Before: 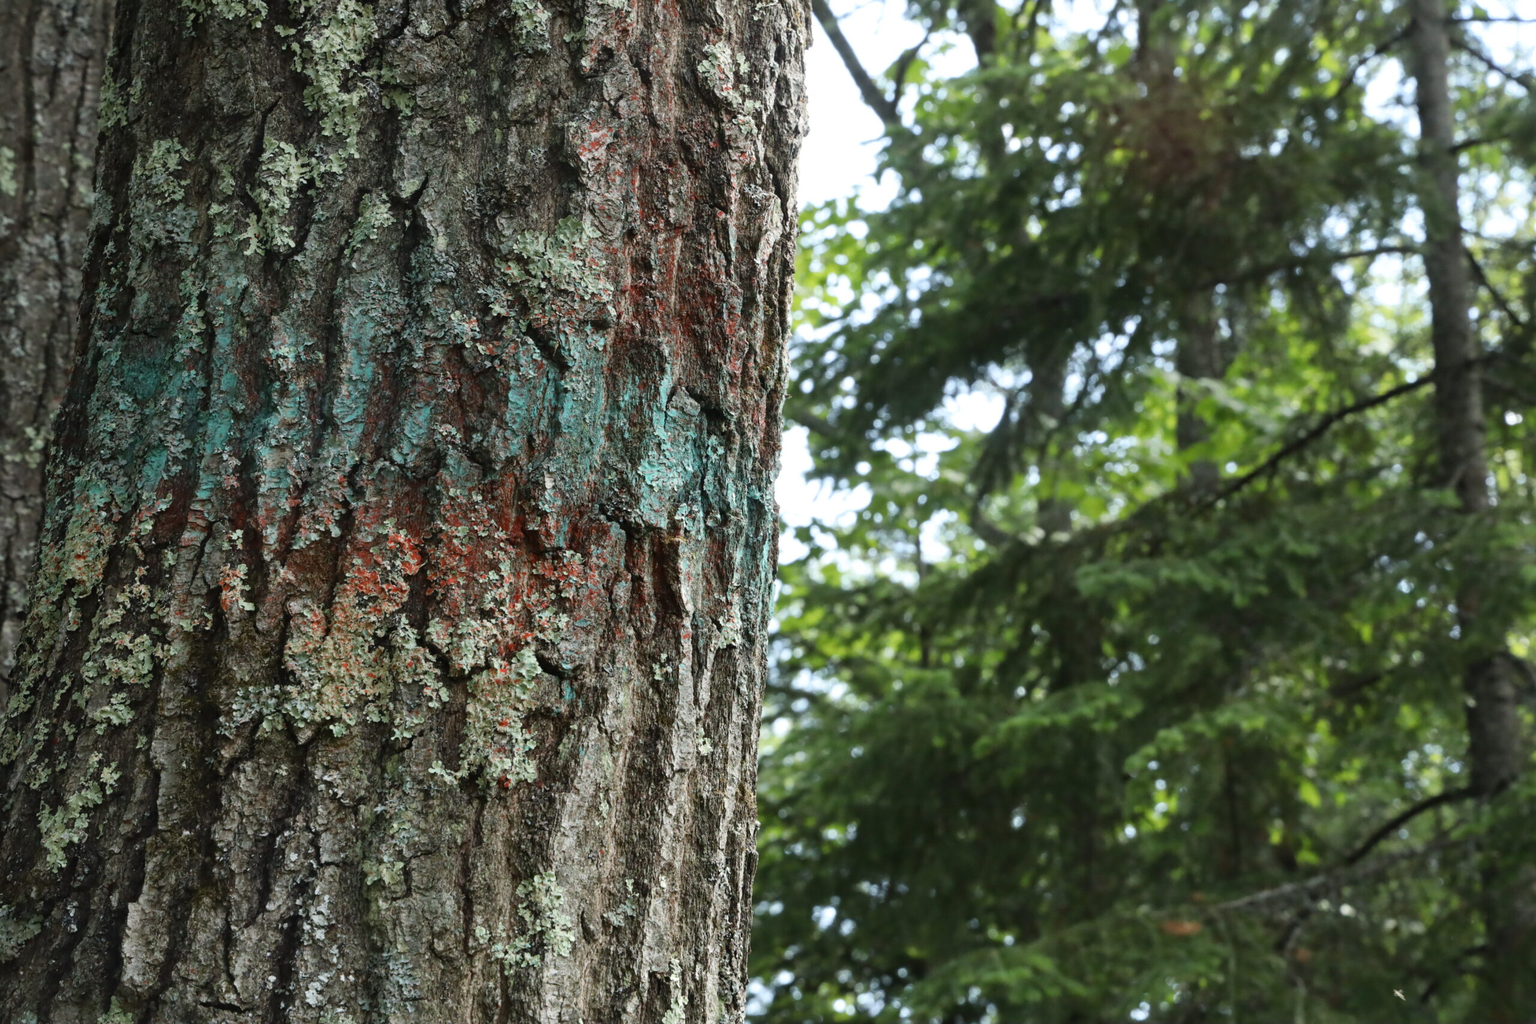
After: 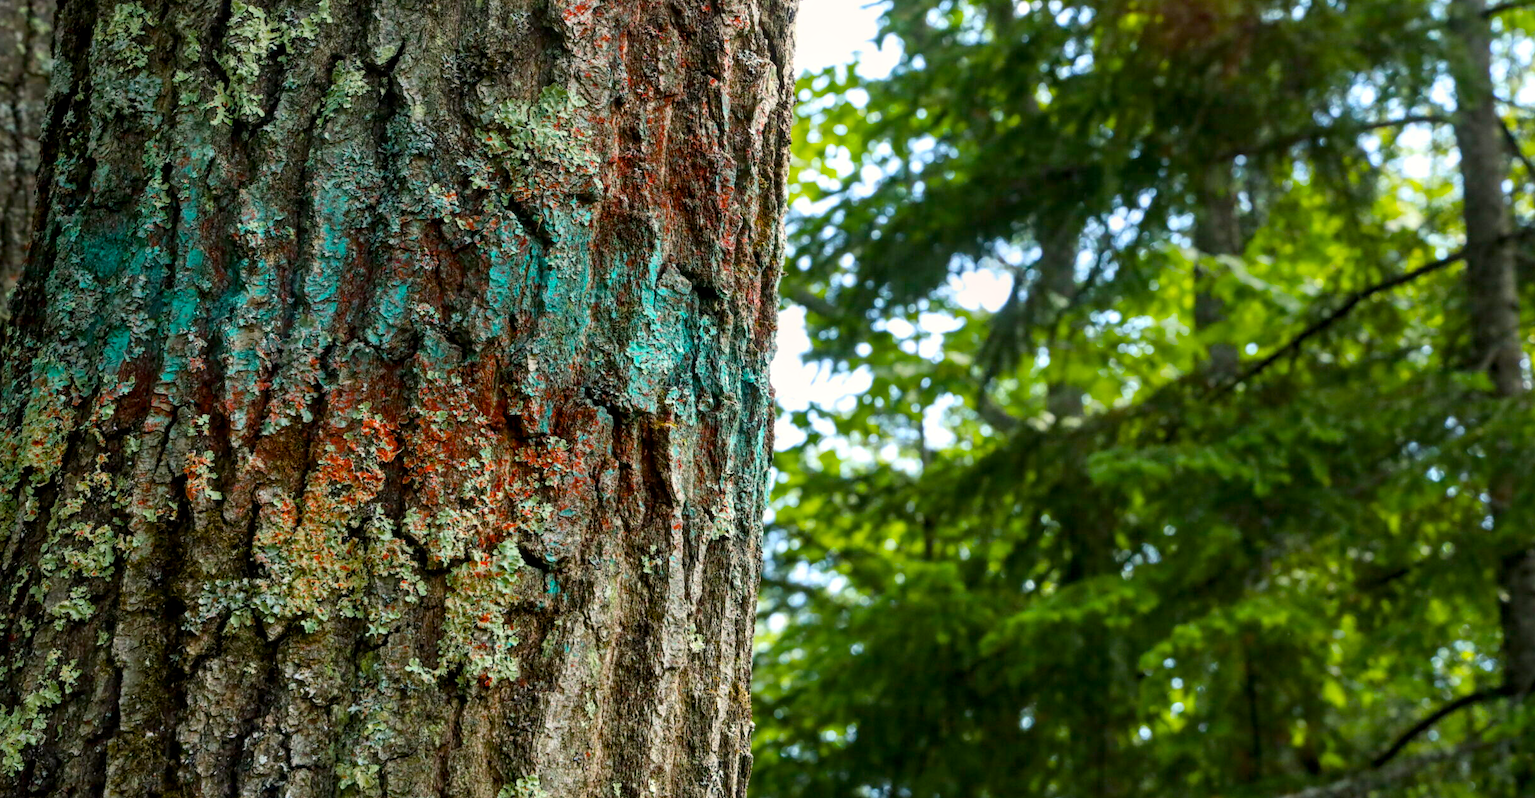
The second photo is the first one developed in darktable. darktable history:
crop and rotate: left 2.929%, top 13.395%, right 2.198%, bottom 12.641%
color balance rgb: highlights gain › chroma 1.066%, highlights gain › hue 60.07°, global offset › luminance -0.495%, perceptual saturation grading › global saturation 29.438%, global vibrance 59.26%
local contrast: on, module defaults
